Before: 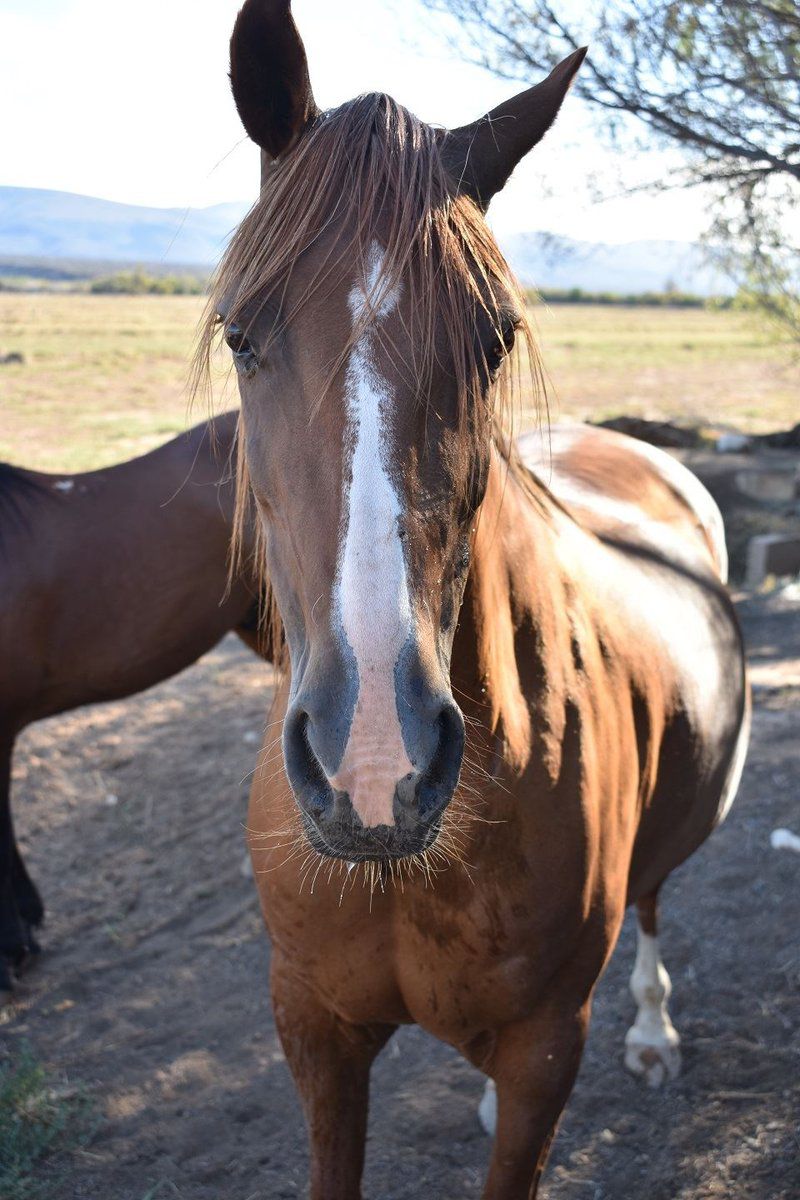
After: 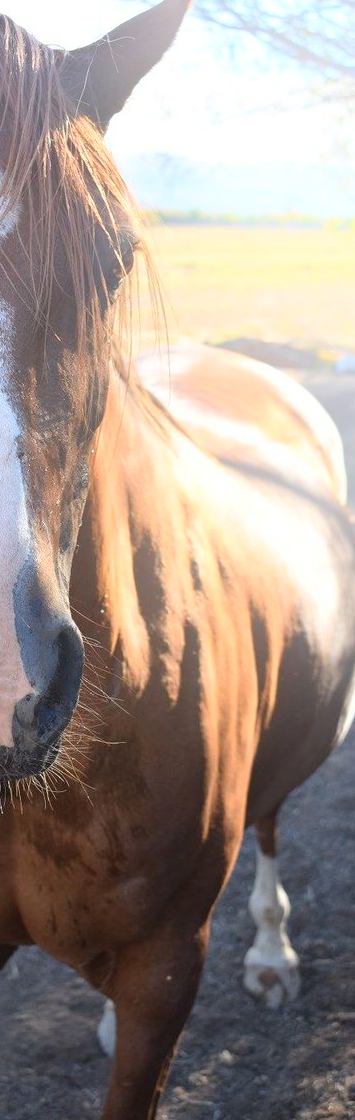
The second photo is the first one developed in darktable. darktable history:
crop: left 47.628%, top 6.643%, right 7.874%
rotate and perspective: automatic cropping original format, crop left 0, crop top 0
bloom: on, module defaults
